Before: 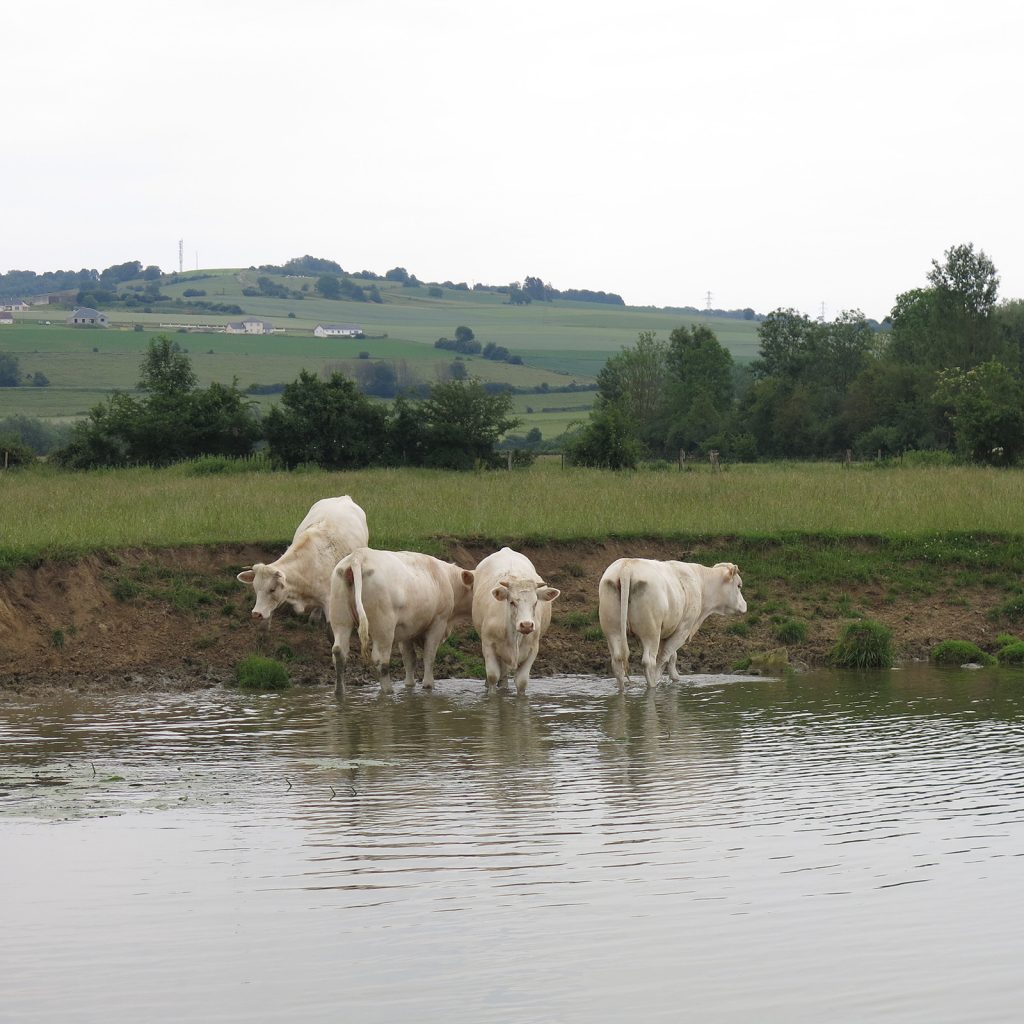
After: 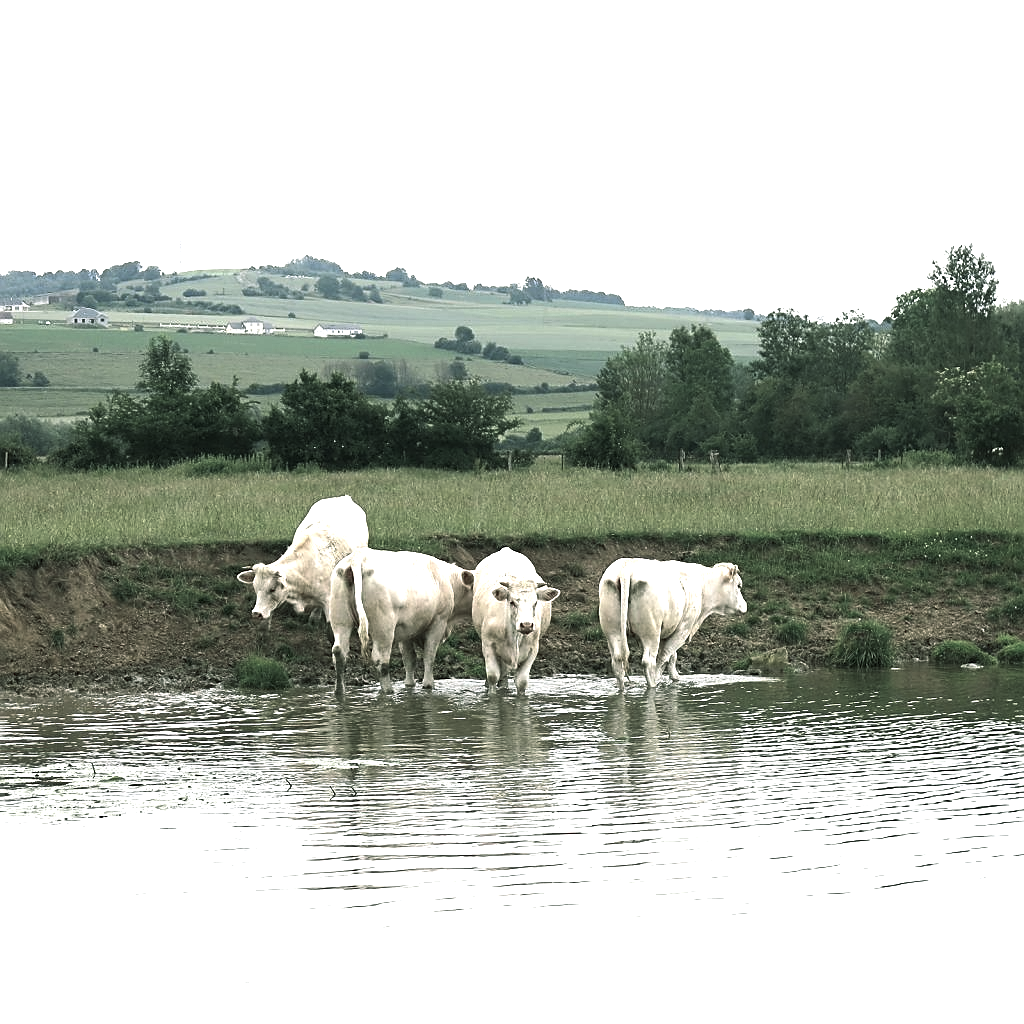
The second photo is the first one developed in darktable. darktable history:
sharpen: on, module defaults
color balance rgb: shadows lift › chroma 11.469%, shadows lift › hue 131.16°, perceptual saturation grading › global saturation -28.92%, perceptual saturation grading › highlights -20.827%, perceptual saturation grading › mid-tones -23.505%, perceptual saturation grading › shadows -25.15%, perceptual brilliance grading › highlights 47.309%, perceptual brilliance grading › mid-tones 22.105%, perceptual brilliance grading › shadows -6.43%, global vibrance 2.62%
